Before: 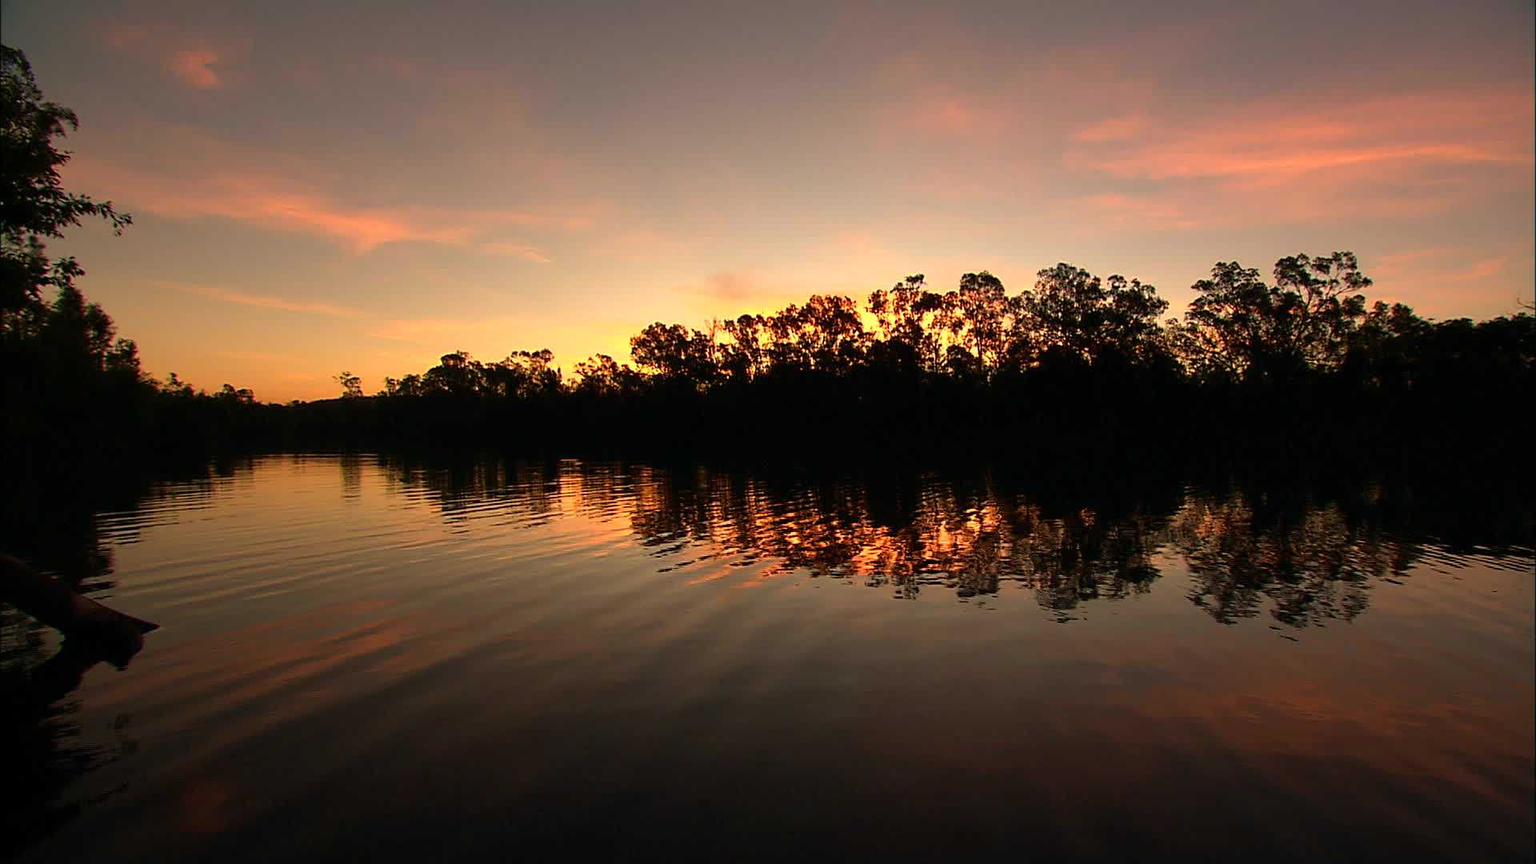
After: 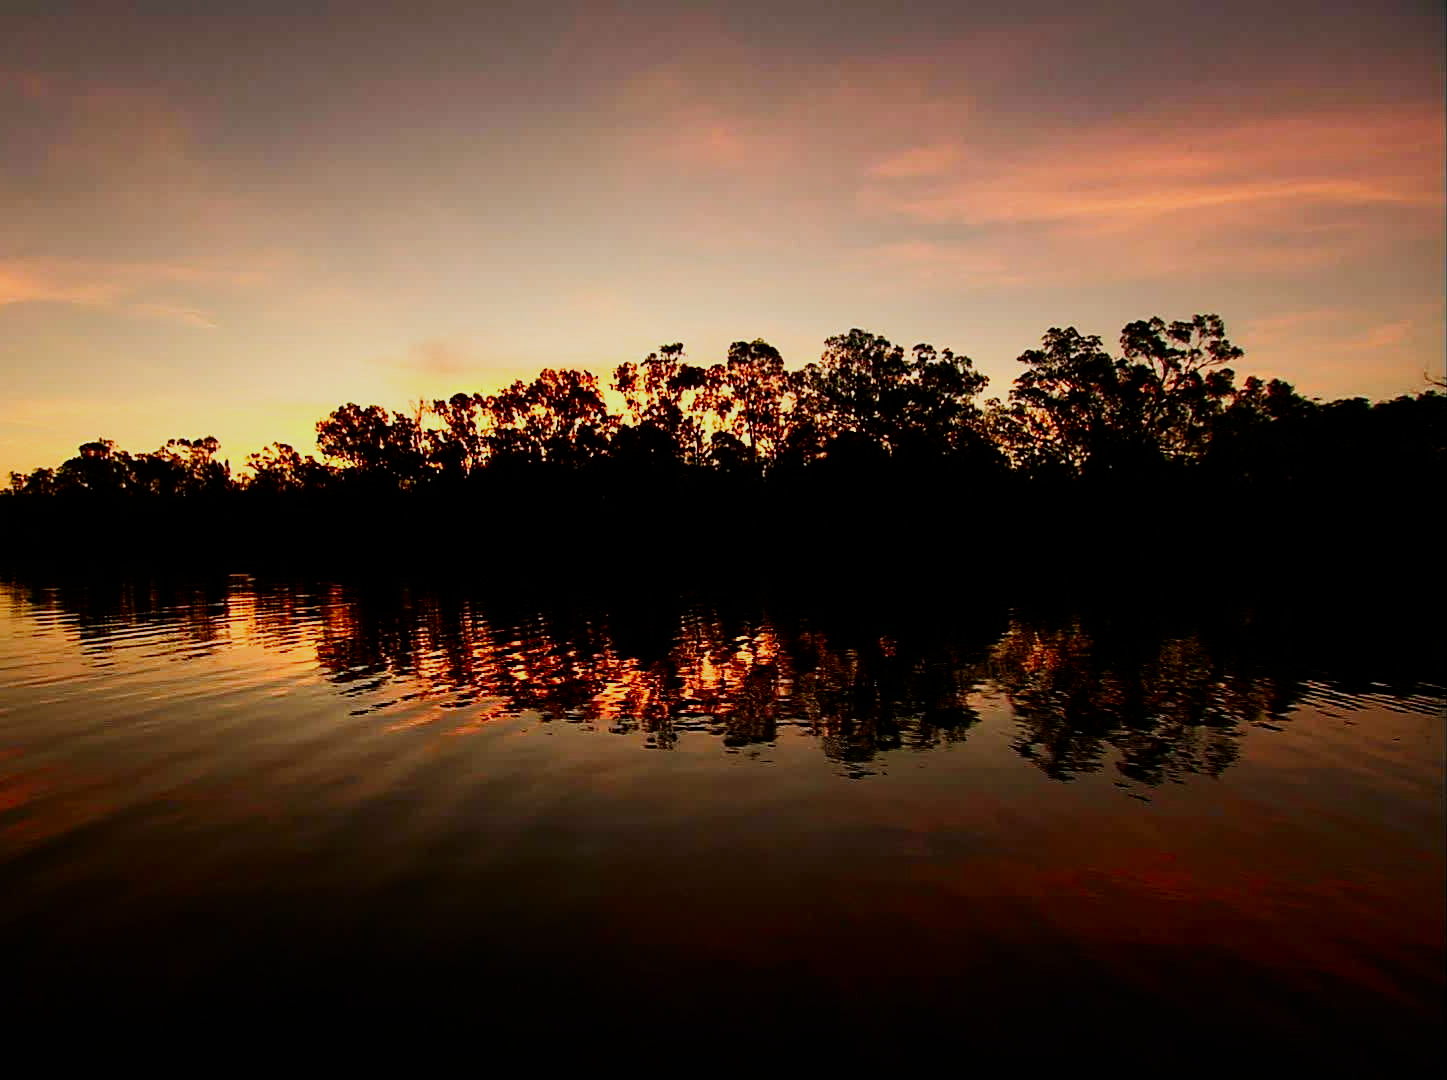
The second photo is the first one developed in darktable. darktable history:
crop and rotate: left 24.6%
contrast brightness saturation: contrast 0.13, brightness -0.05, saturation 0.16
rgb levels: preserve colors max RGB
sigmoid: contrast 1.6, skew -0.2, preserve hue 0%, red attenuation 0.1, red rotation 0.035, green attenuation 0.1, green rotation -0.017, blue attenuation 0.15, blue rotation -0.052, base primaries Rec2020
